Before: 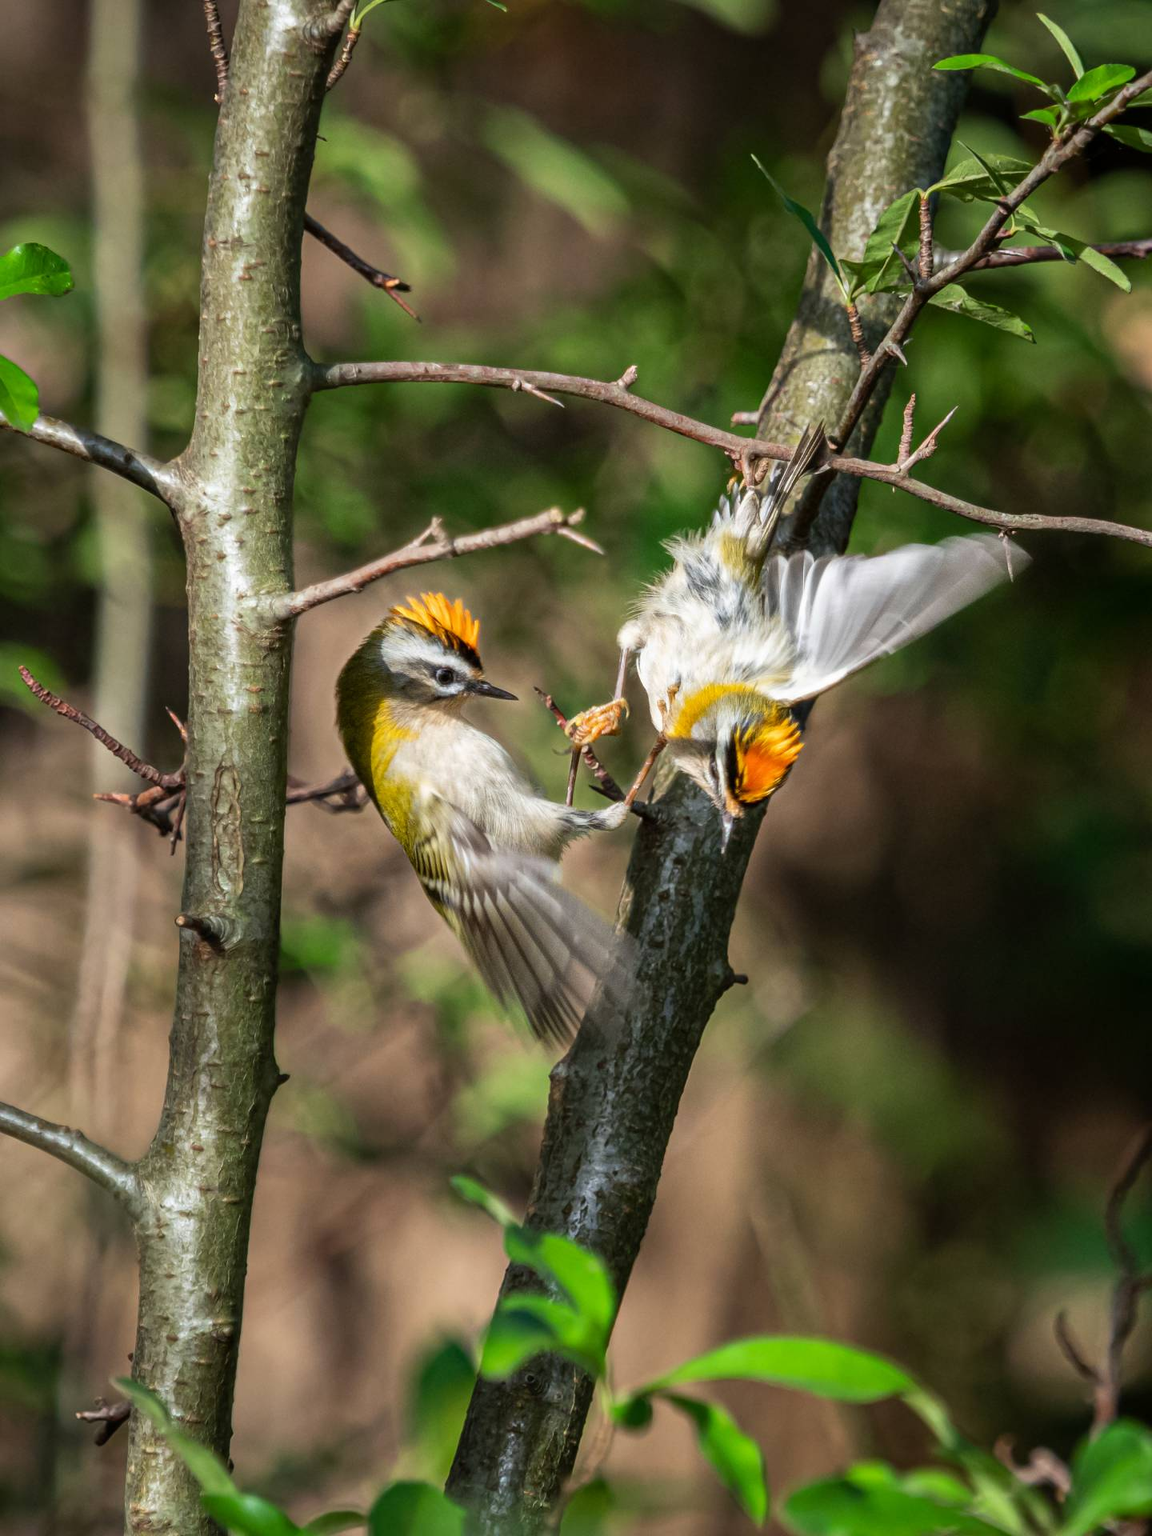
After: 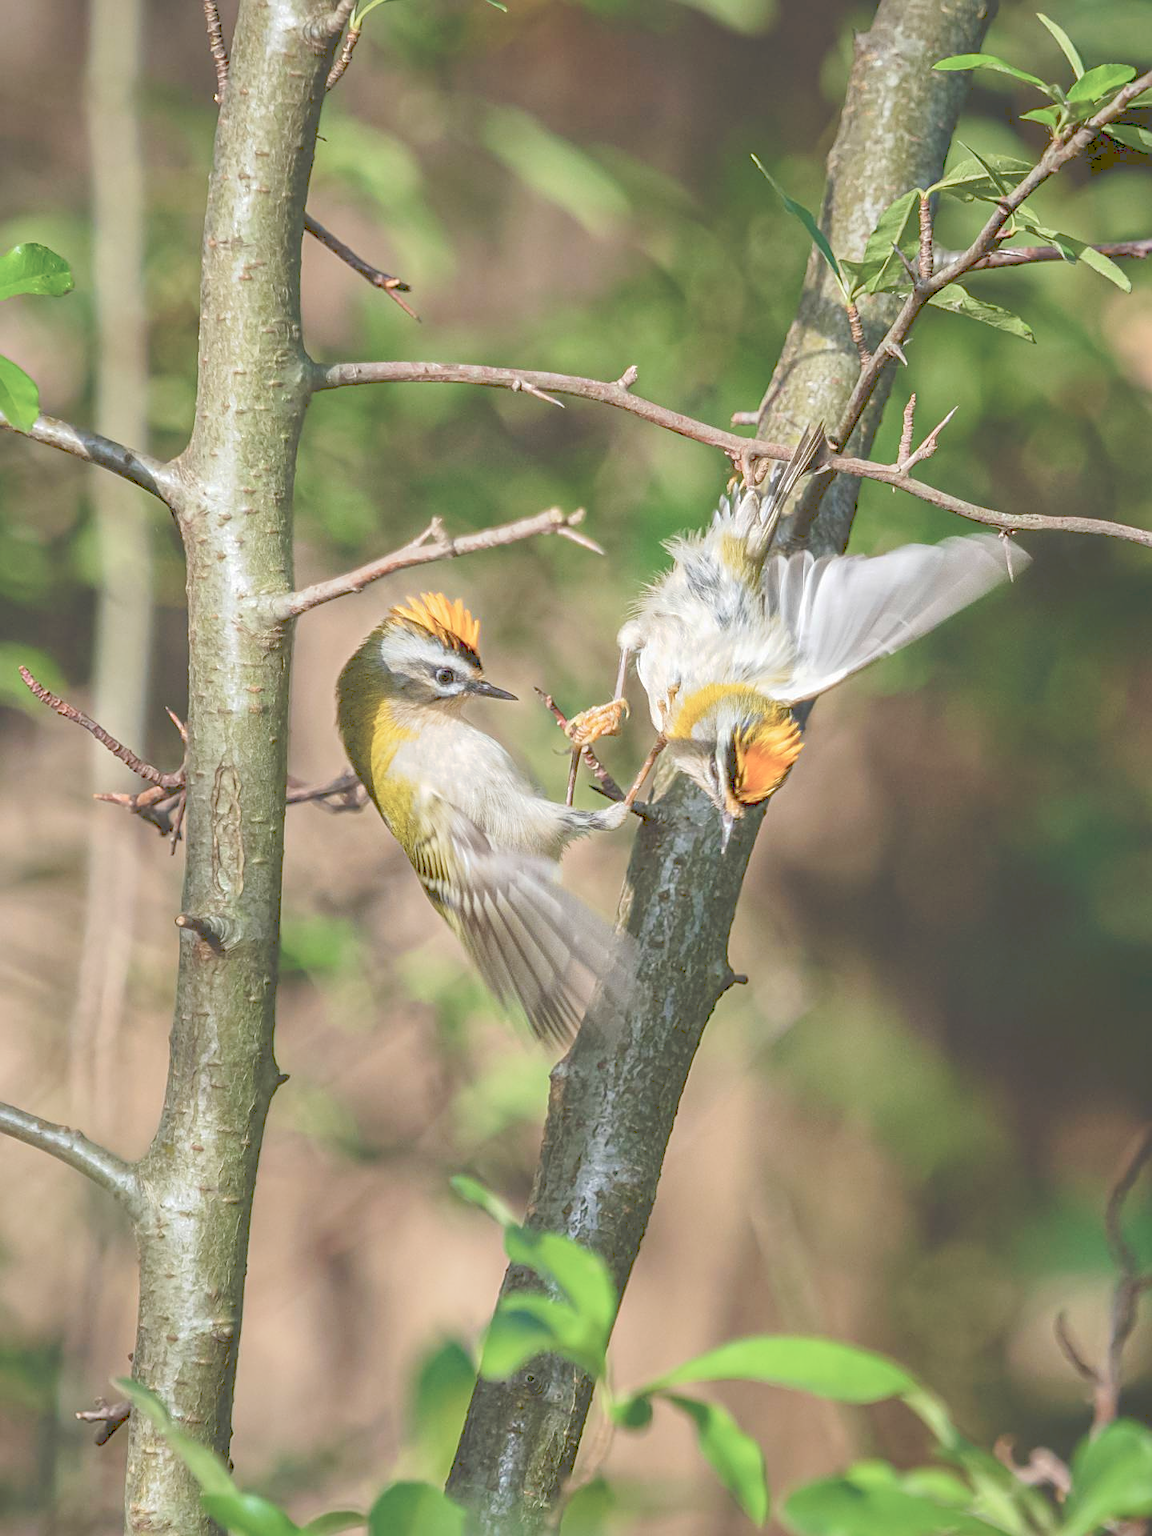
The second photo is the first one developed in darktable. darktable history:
sharpen: on, module defaults
tone curve: curves: ch0 [(0, 0) (0.003, 0.275) (0.011, 0.288) (0.025, 0.309) (0.044, 0.326) (0.069, 0.346) (0.1, 0.37) (0.136, 0.396) (0.177, 0.432) (0.224, 0.473) (0.277, 0.516) (0.335, 0.566) (0.399, 0.611) (0.468, 0.661) (0.543, 0.711) (0.623, 0.761) (0.709, 0.817) (0.801, 0.867) (0.898, 0.911) (1, 1)], preserve colors none
velvia: on, module defaults
